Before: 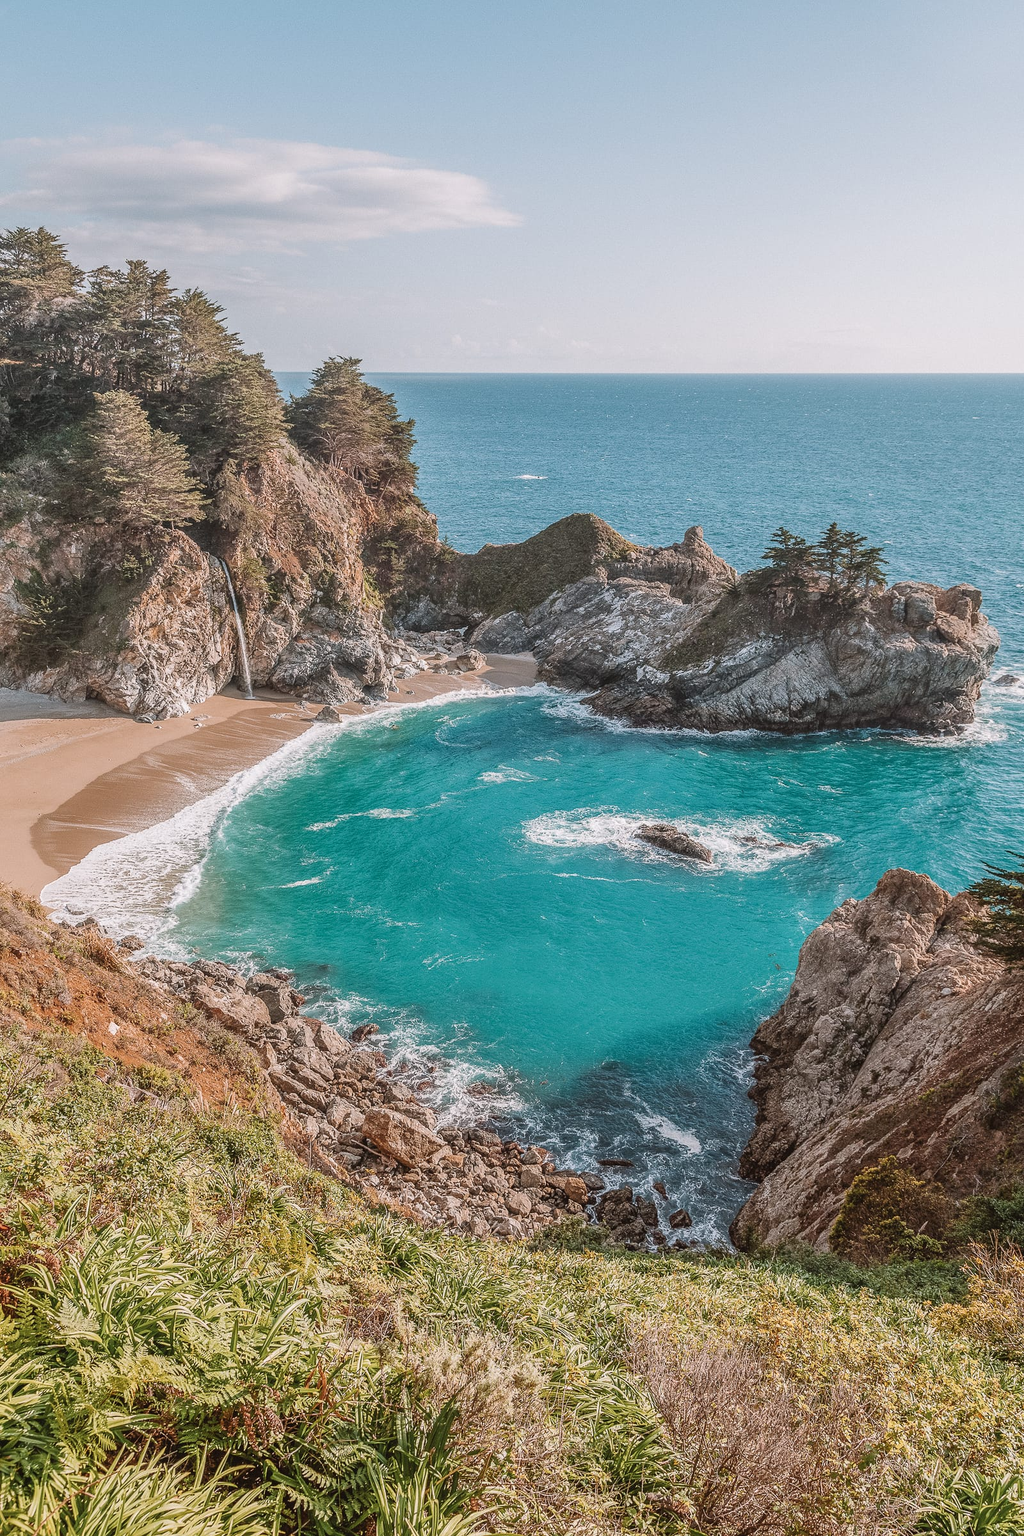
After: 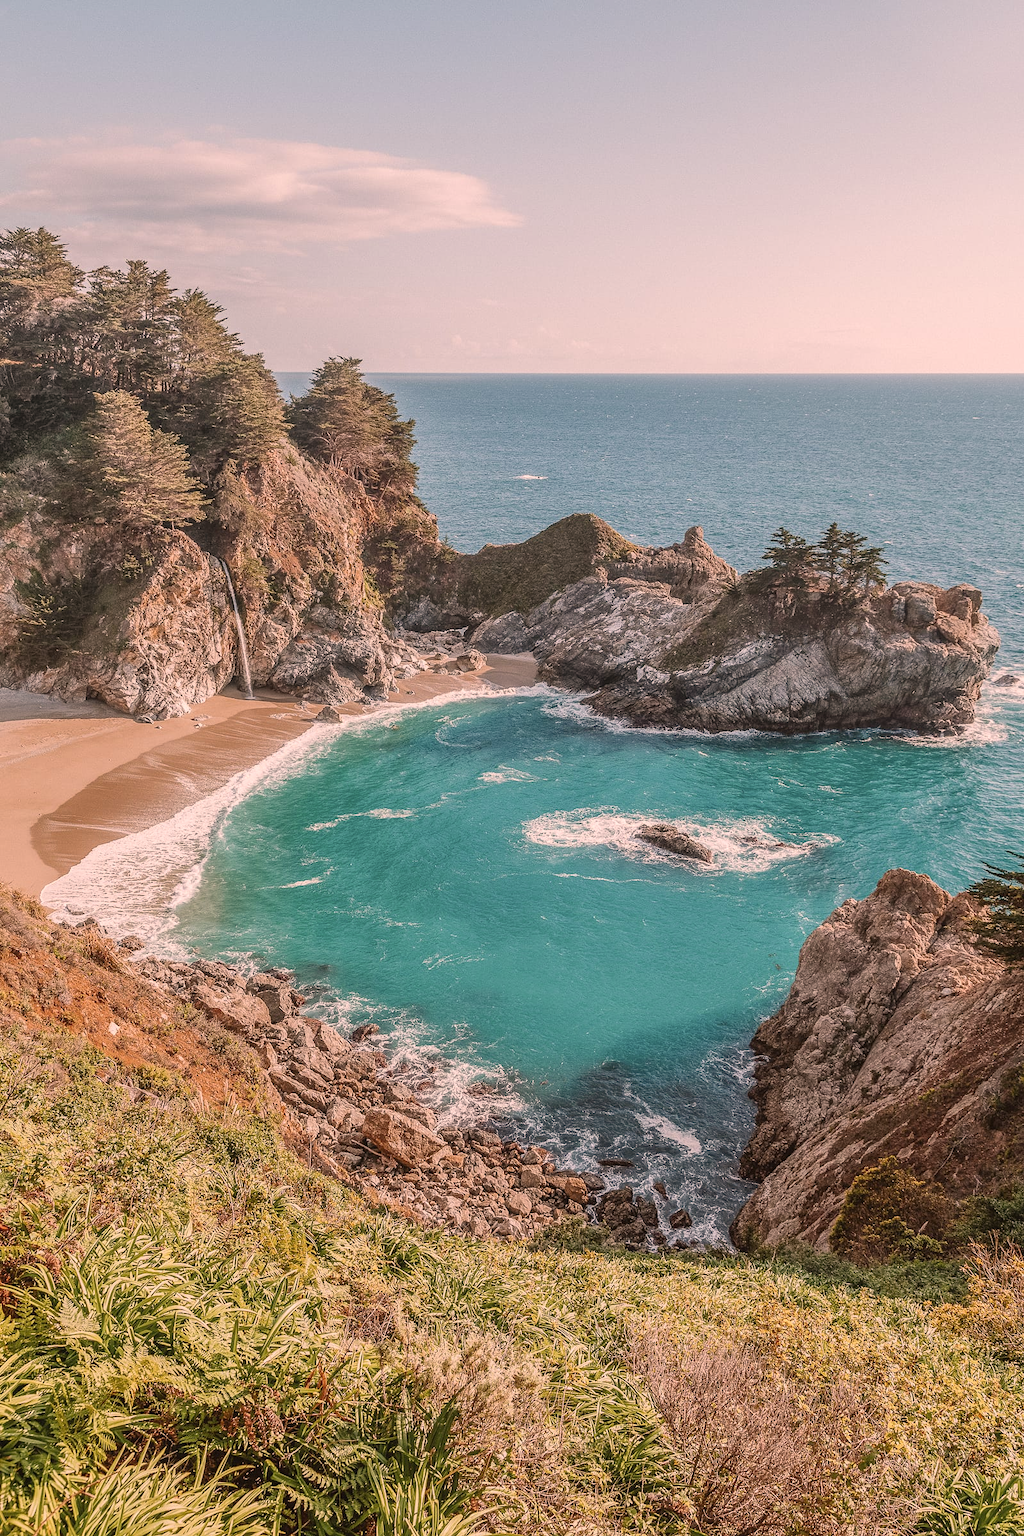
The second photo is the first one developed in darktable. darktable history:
color balance: input saturation 99%
color correction: highlights a* 11.96, highlights b* 11.58
